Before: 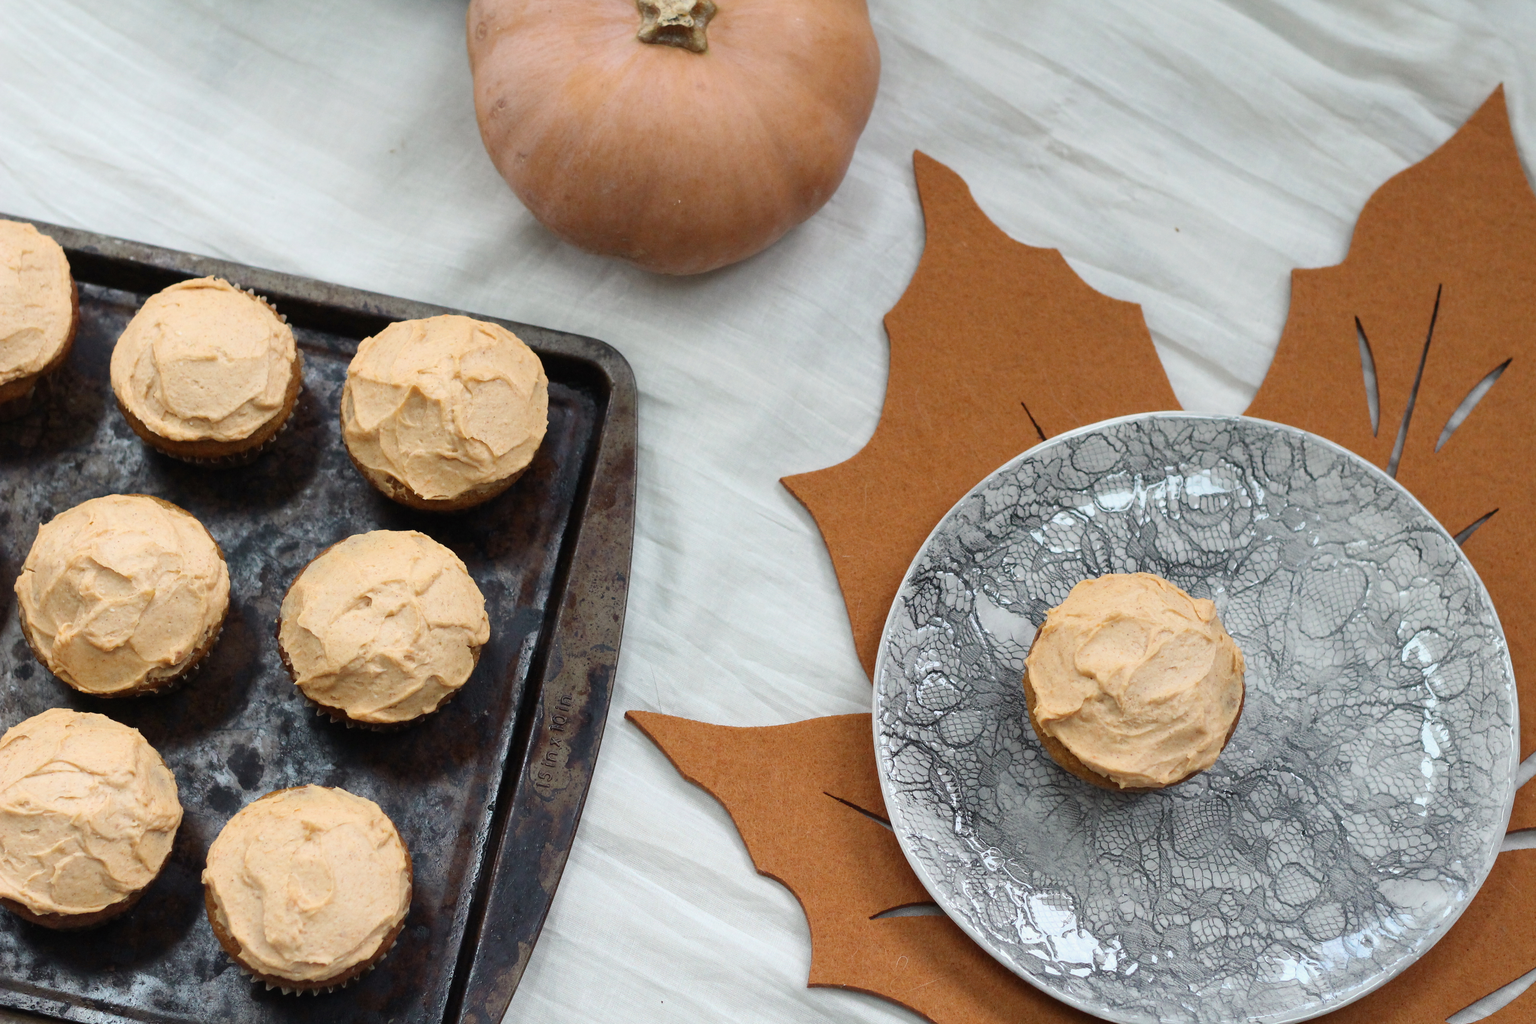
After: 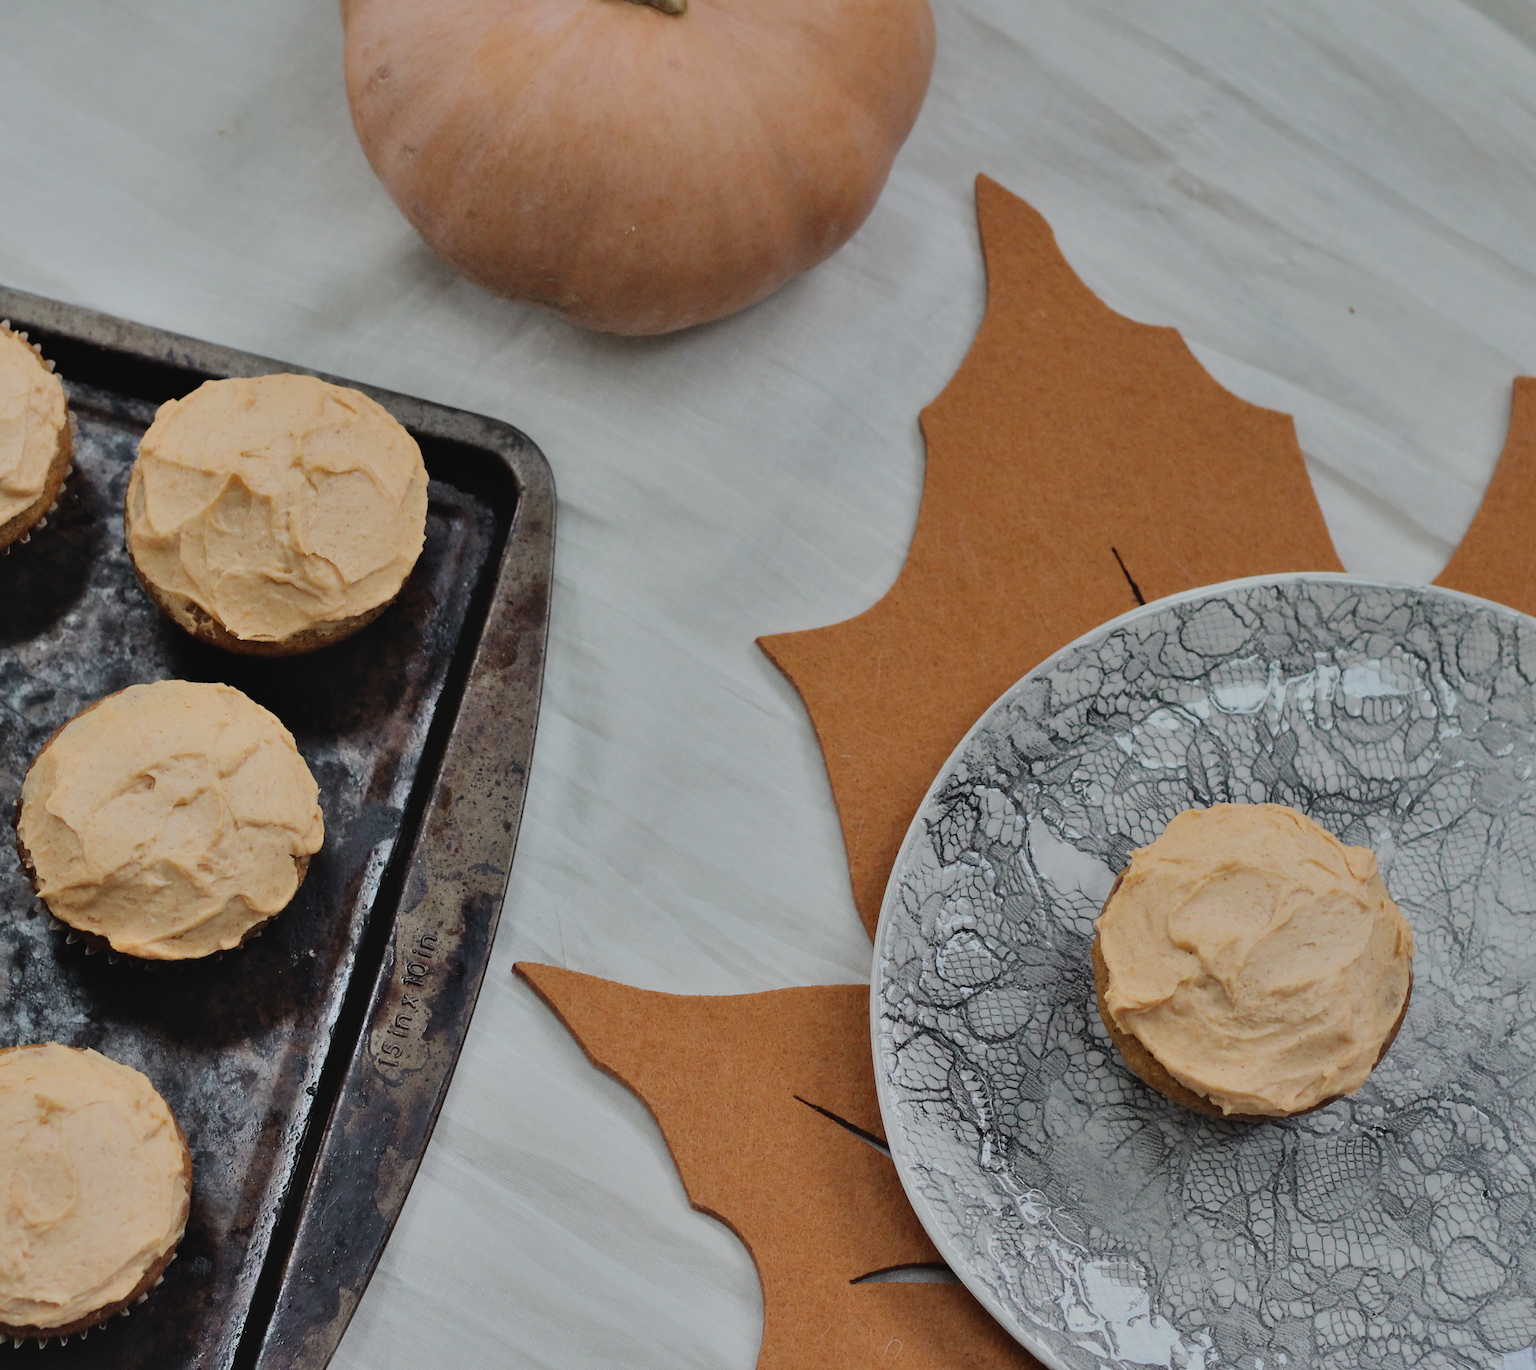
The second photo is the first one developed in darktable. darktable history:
shadows and highlights: shadows 58.67, soften with gaussian
filmic rgb: black relative exposure -6.95 EV, white relative exposure 5.67 EV, threshold 5.96 EV, hardness 2.86, color science v6 (2022), enable highlight reconstruction true
contrast brightness saturation: contrast -0.074, brightness -0.042, saturation -0.111
crop and rotate: angle -3.23°, left 14.231%, top 0.024%, right 11.071%, bottom 0.031%
